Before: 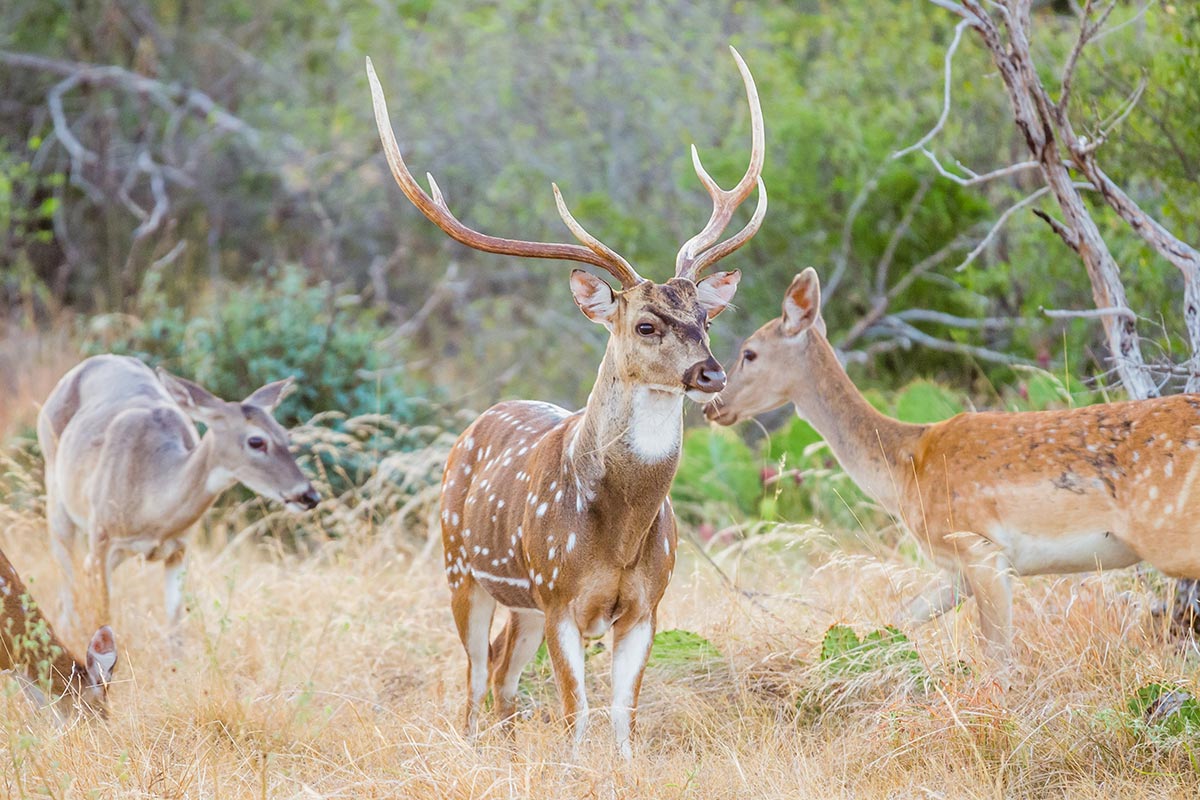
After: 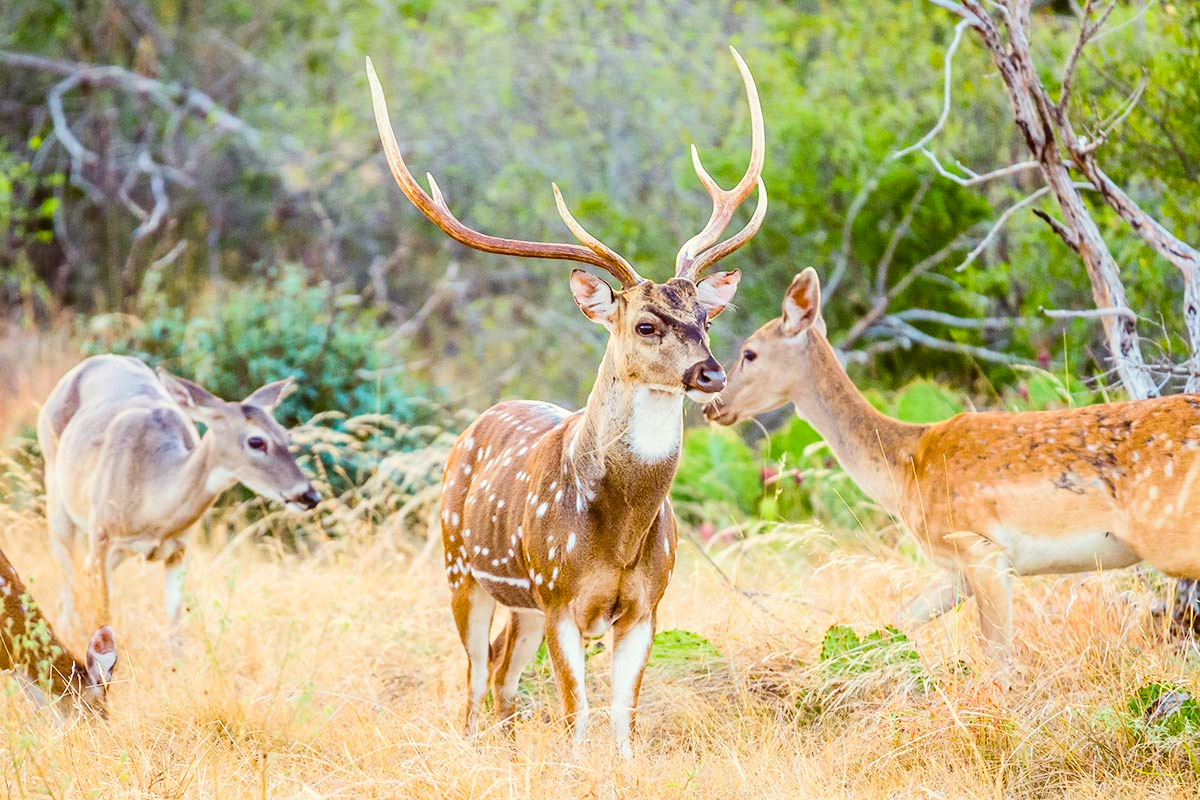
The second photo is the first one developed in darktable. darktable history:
color balance rgb: highlights gain › luminance 5.575%, highlights gain › chroma 2.62%, highlights gain › hue 87.22°, perceptual saturation grading › global saturation 15.694%, perceptual saturation grading › highlights -18.987%, perceptual saturation grading › shadows 19.629%, perceptual brilliance grading › global brilliance 2.863%, perceptual brilliance grading › highlights -2.573%, perceptual brilliance grading › shadows 3.81%, global vibrance 42.671%
contrast brightness saturation: contrast 0.224
